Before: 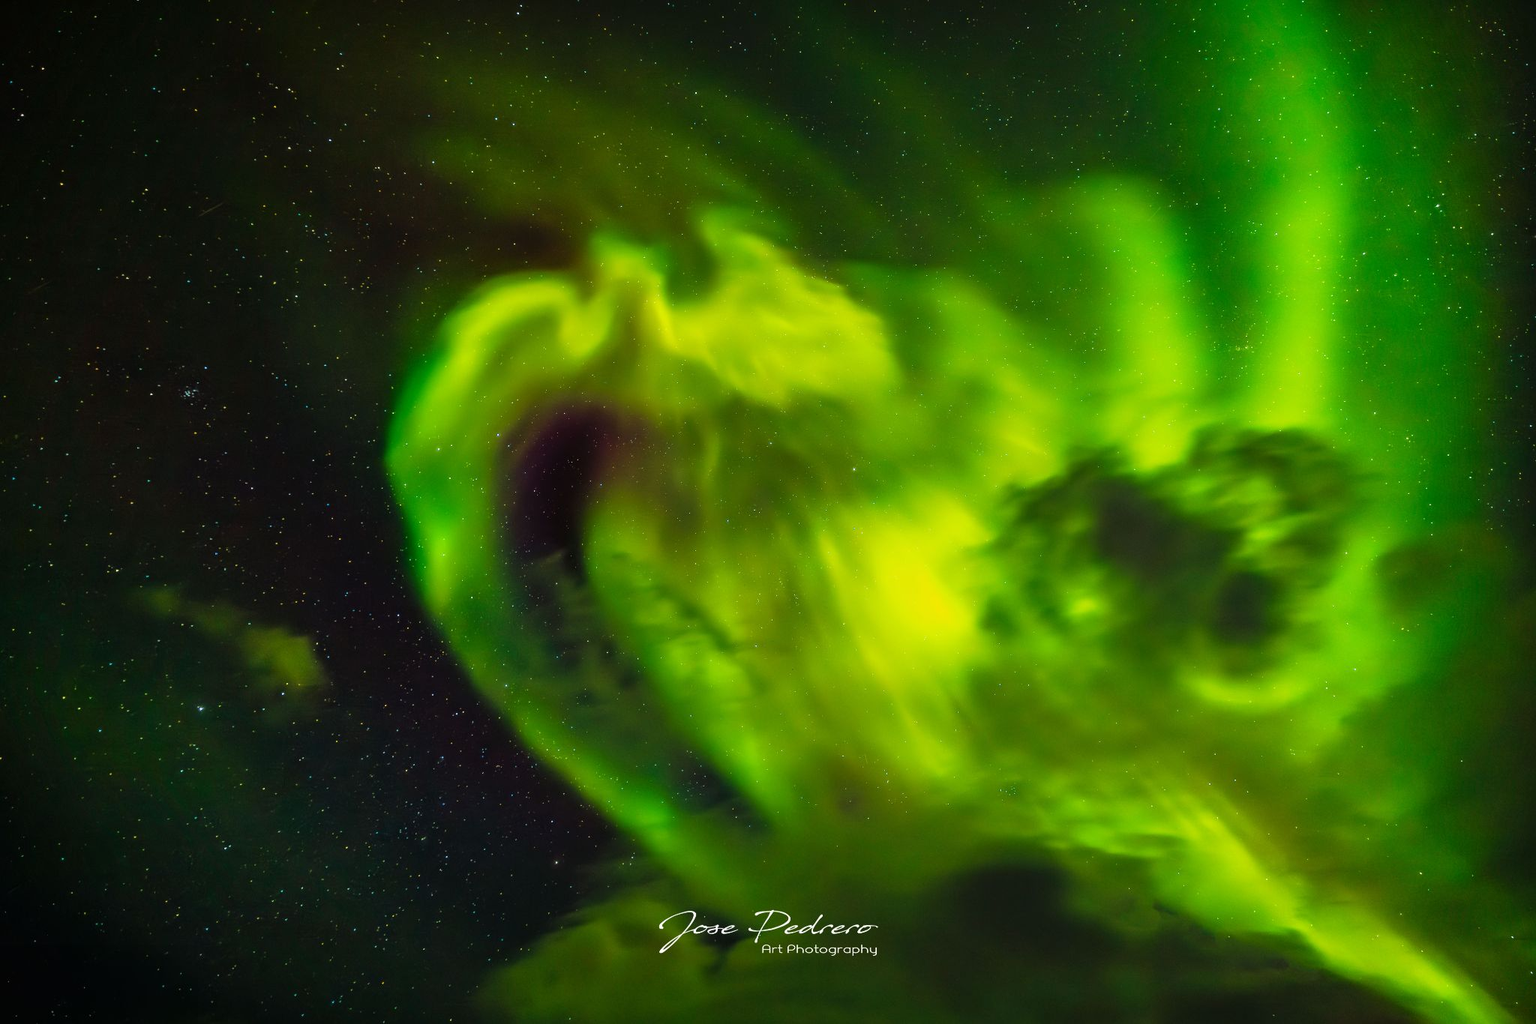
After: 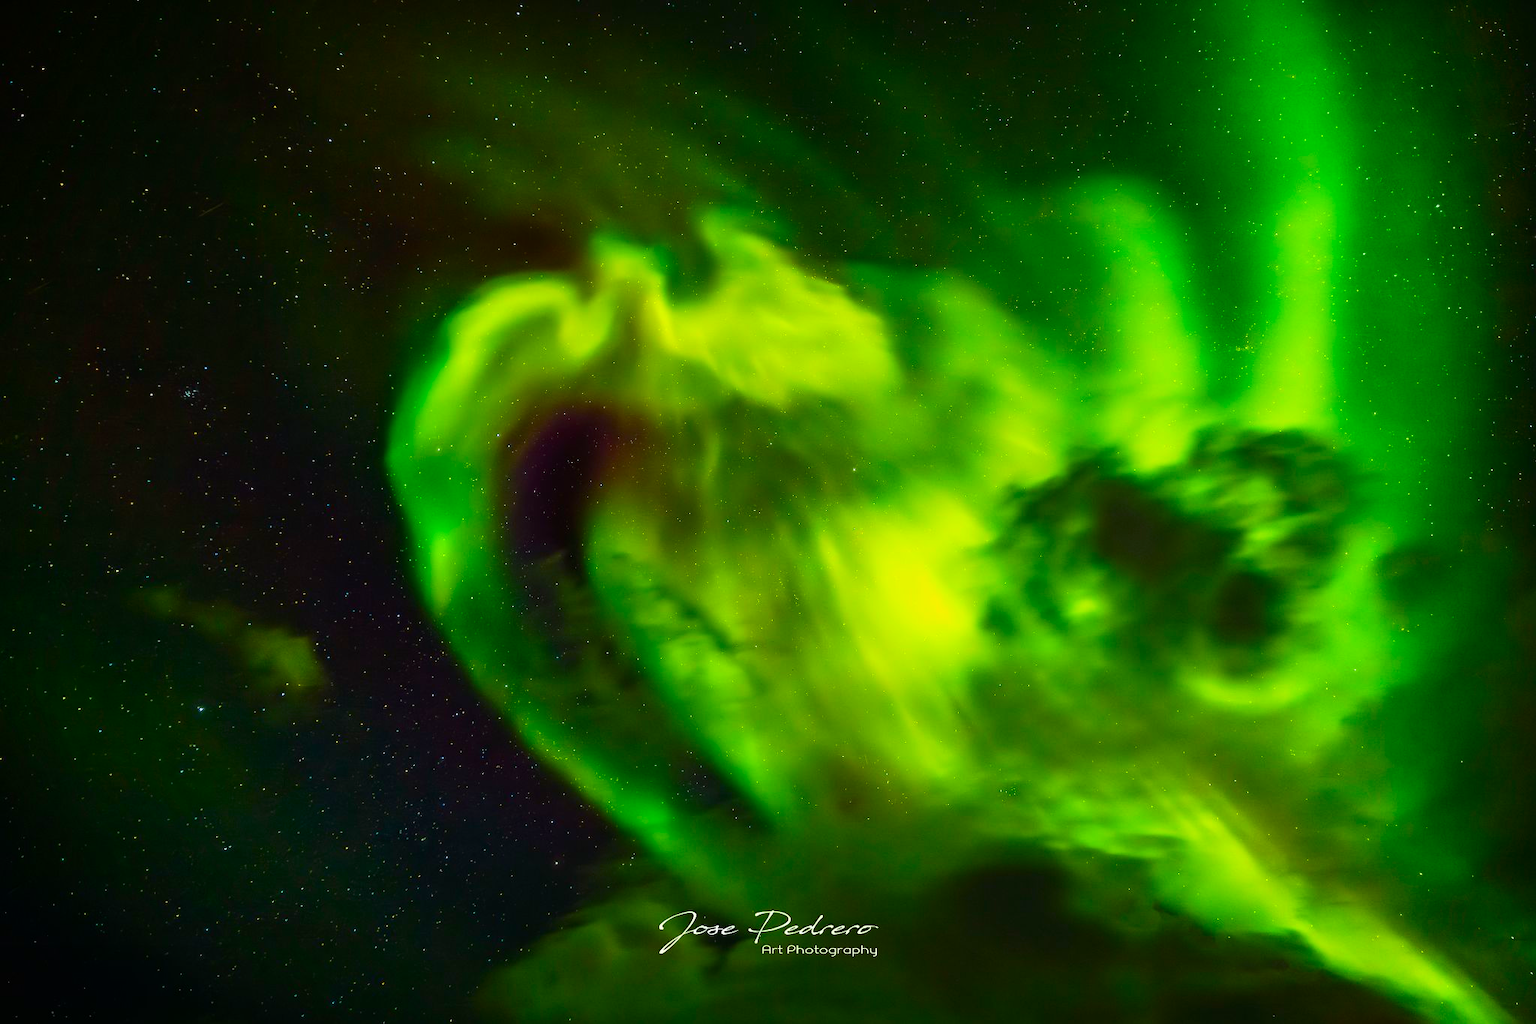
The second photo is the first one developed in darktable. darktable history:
contrast brightness saturation: contrast 0.164, saturation 0.324
